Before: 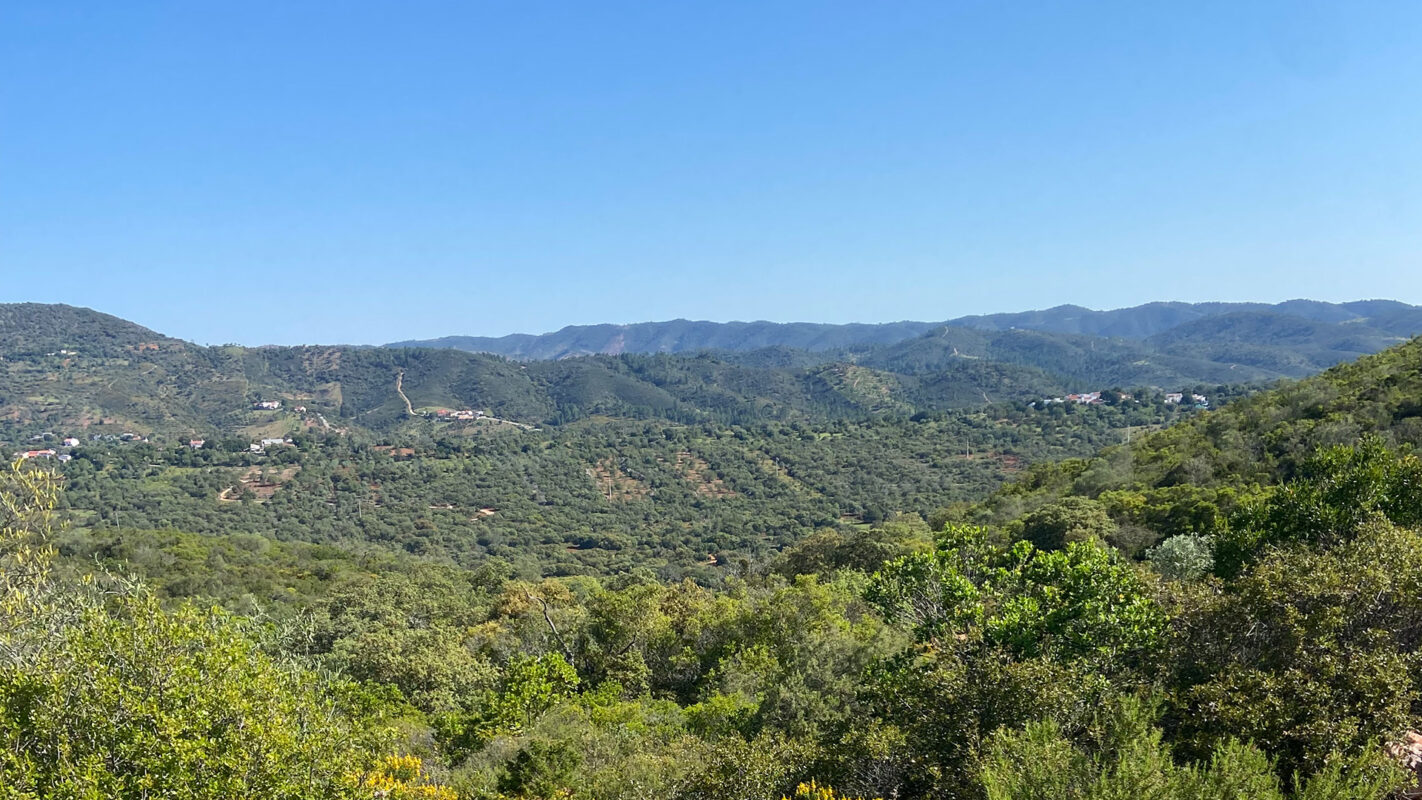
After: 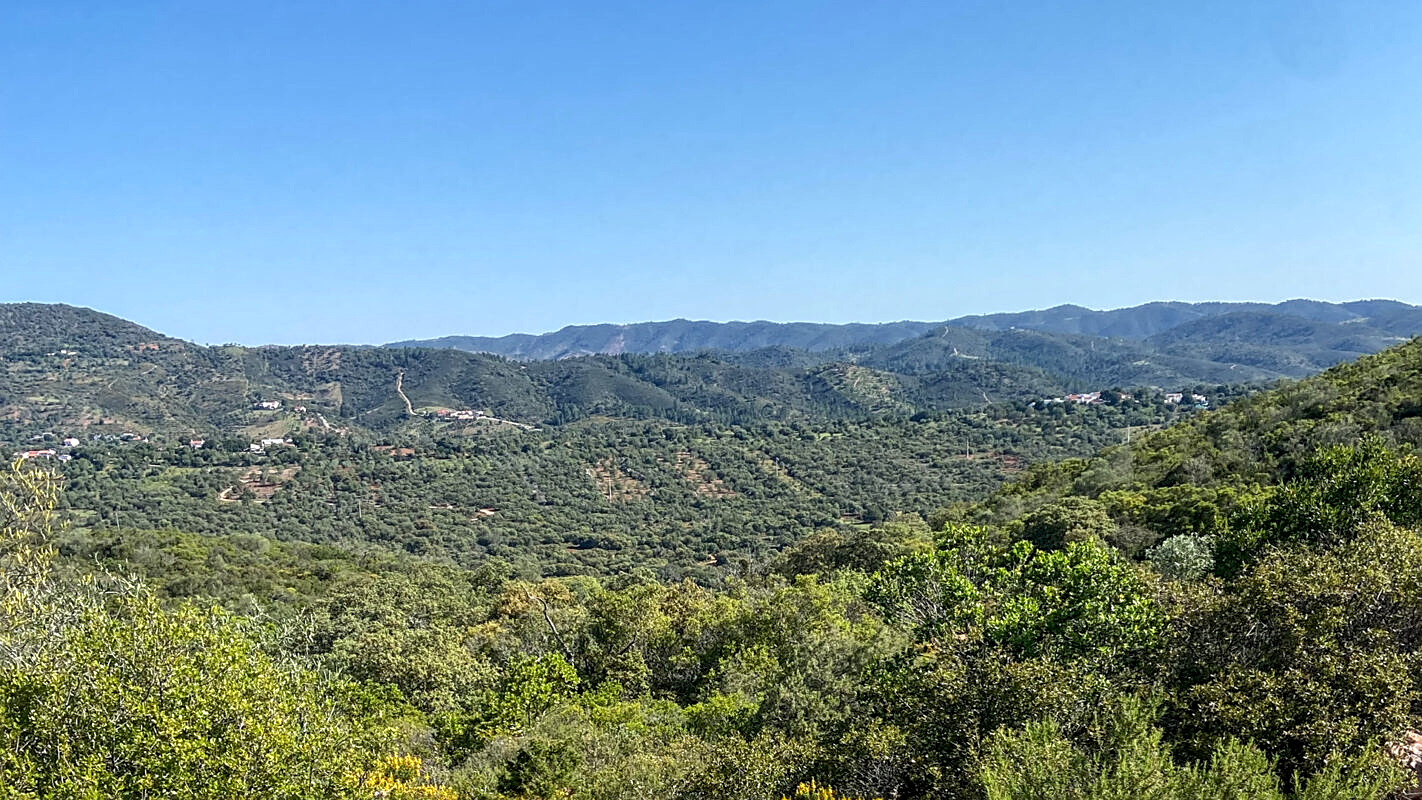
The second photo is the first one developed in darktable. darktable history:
sharpen: on, module defaults
local contrast: highlights 61%, detail 143%, midtone range 0.428
